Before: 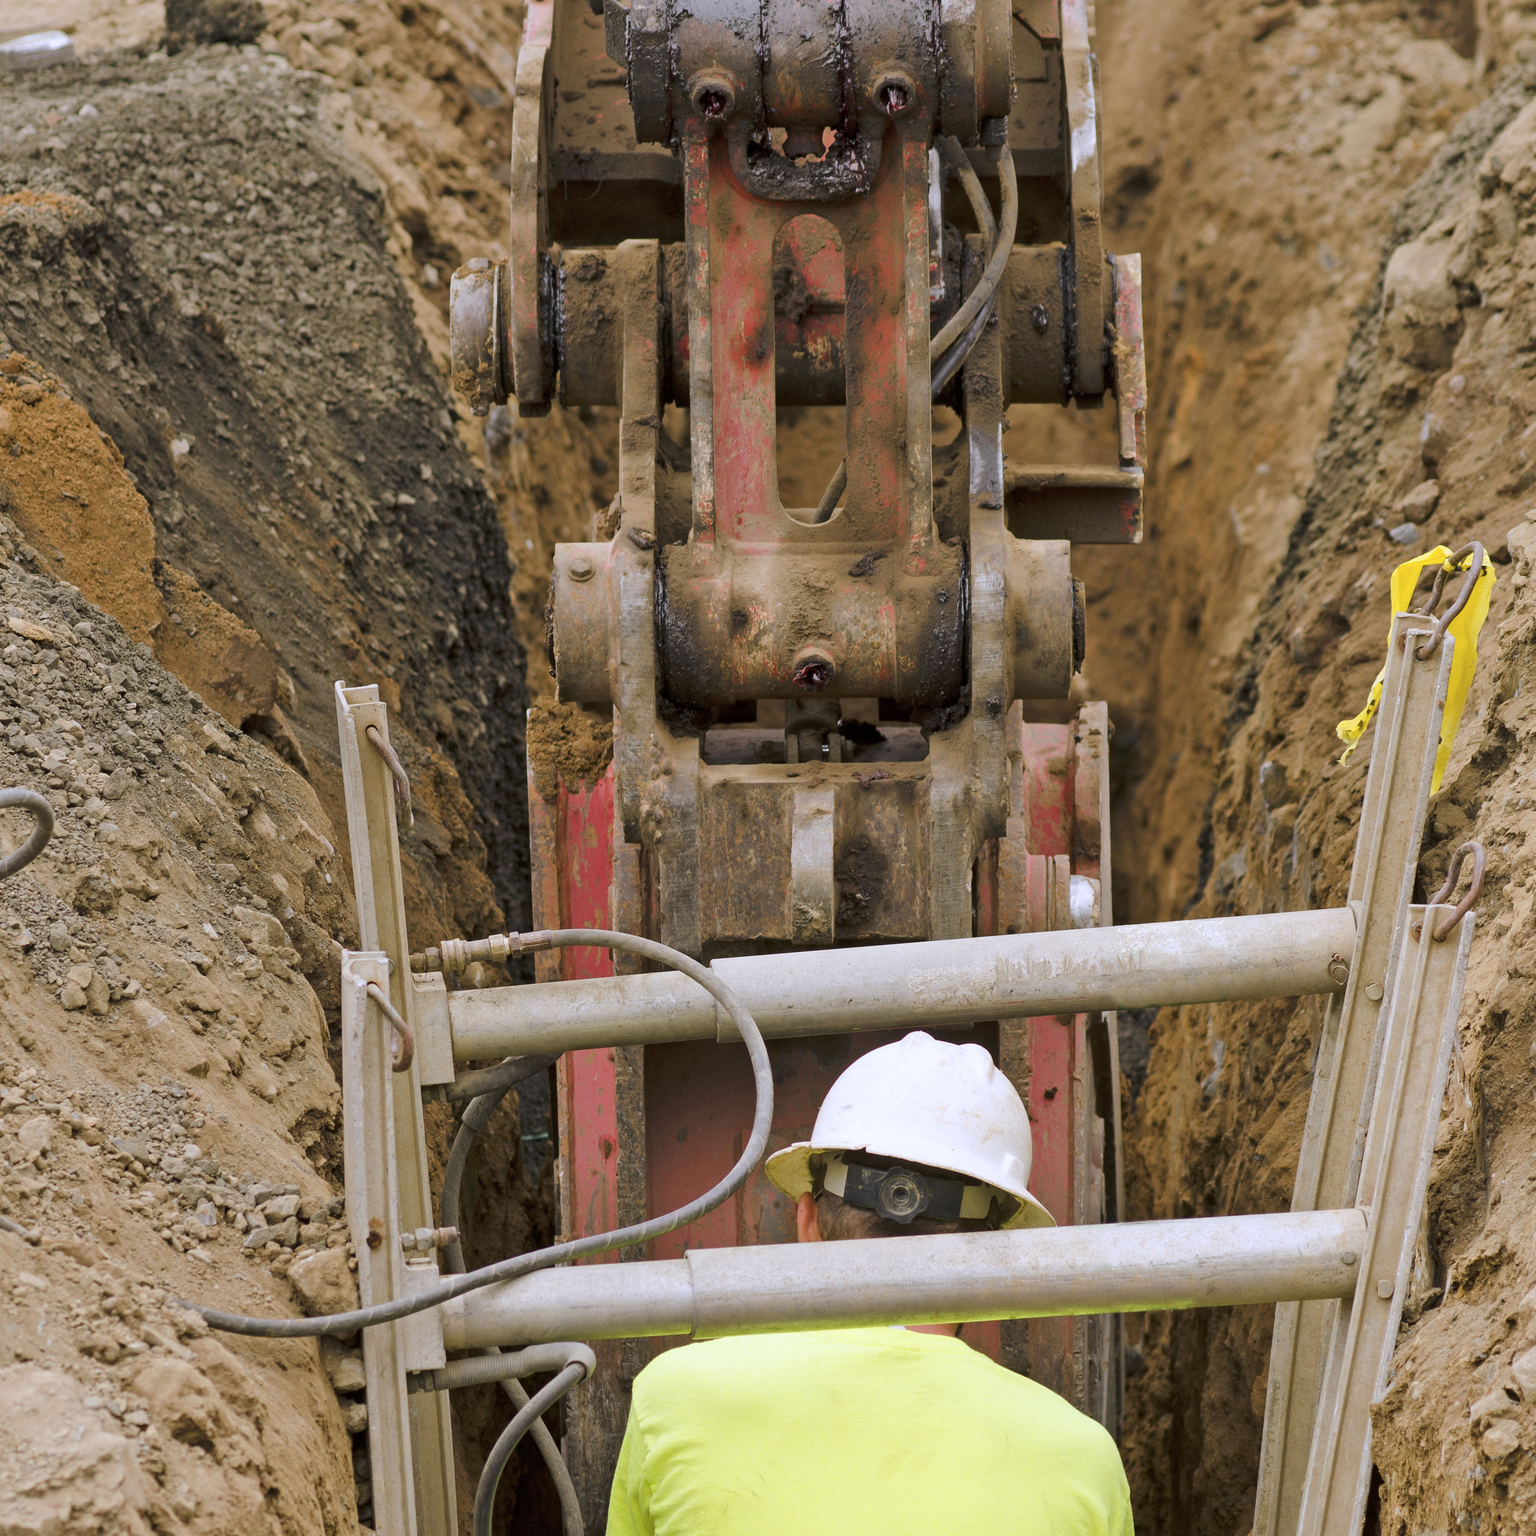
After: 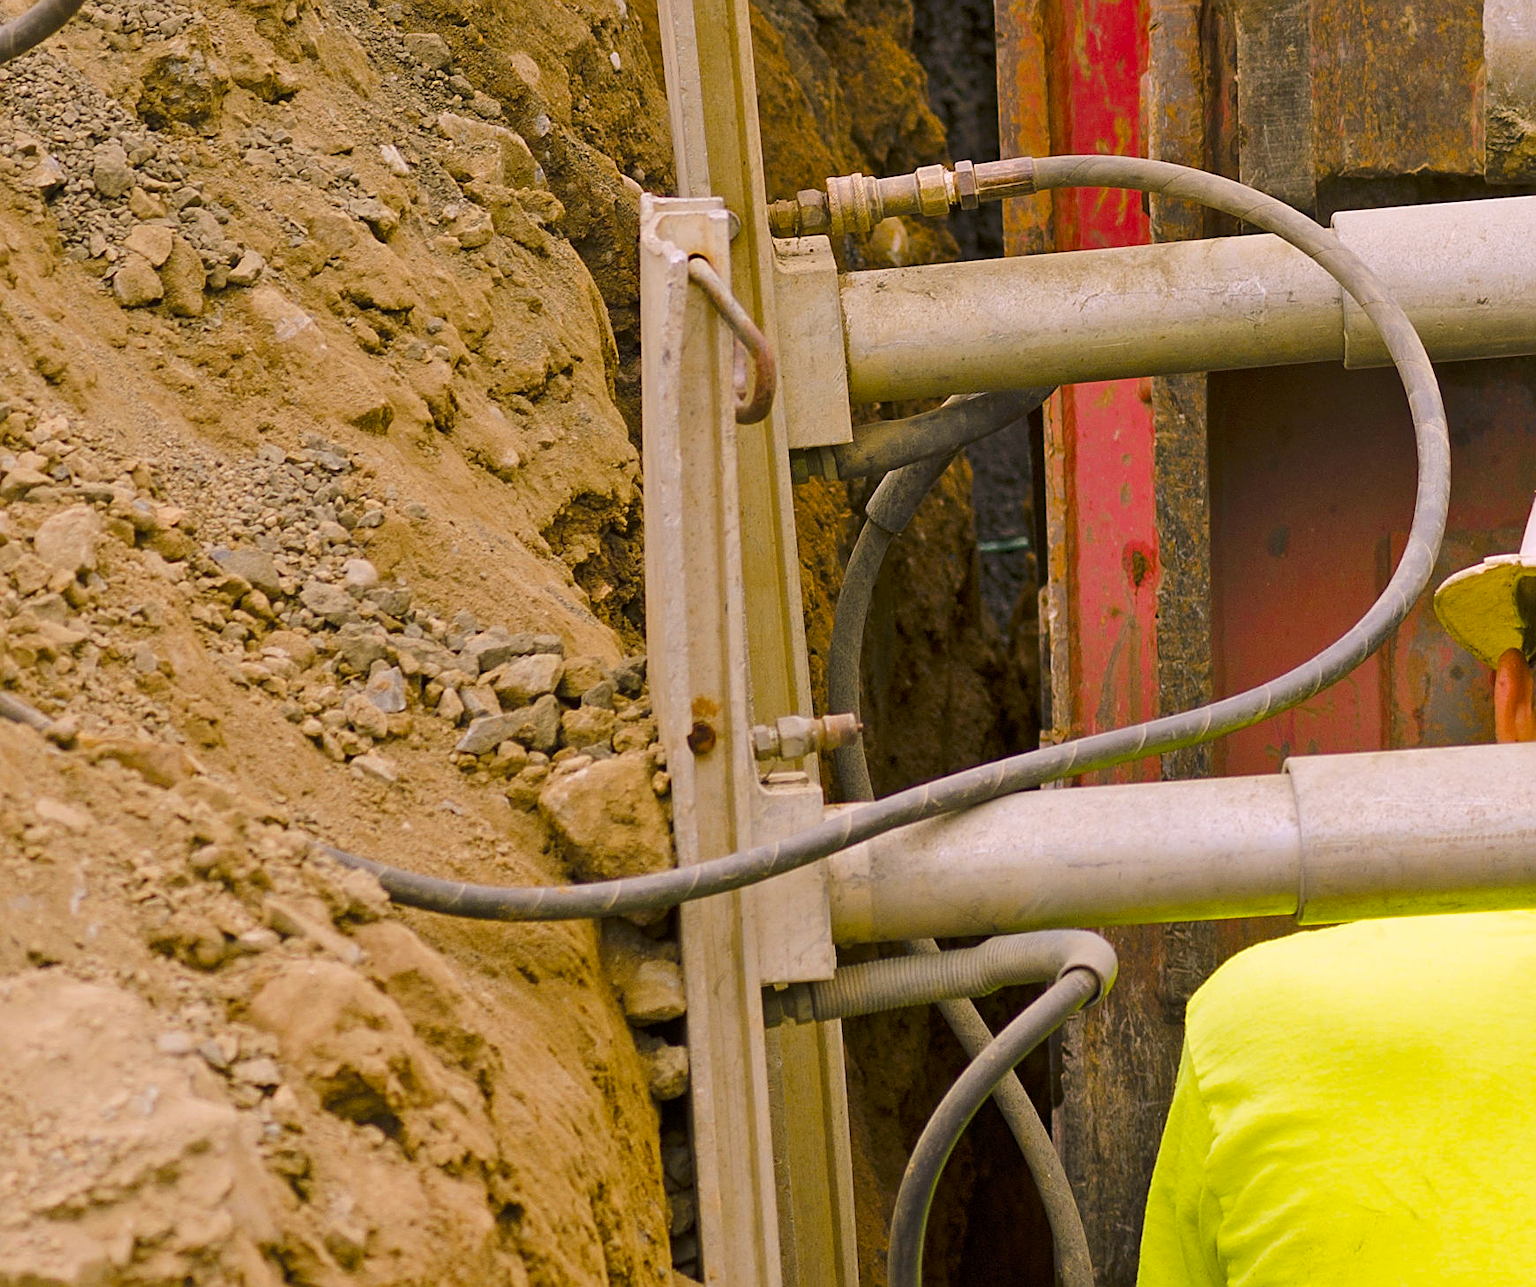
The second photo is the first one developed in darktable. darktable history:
crop and rotate: top 55.112%, right 46.649%, bottom 0.162%
color correction: highlights b* 2.94
sharpen: on, module defaults
color balance rgb: power › hue 324.2°, highlights gain › chroma 3.244%, highlights gain › hue 56.34°, global offset › hue 172.27°, linear chroma grading › global chroma 20.15%, perceptual saturation grading › global saturation 30.904%
